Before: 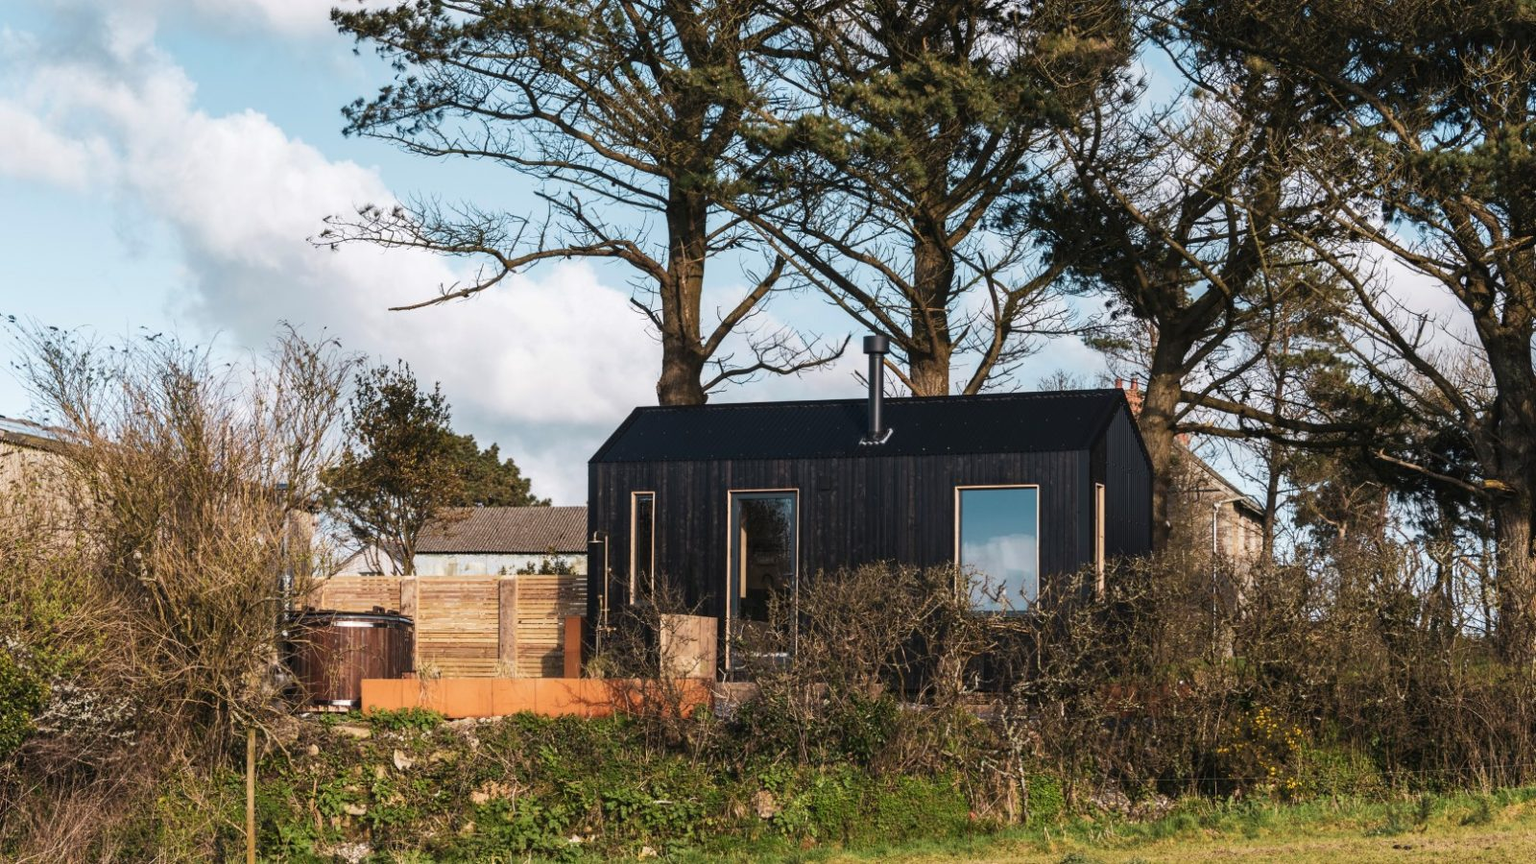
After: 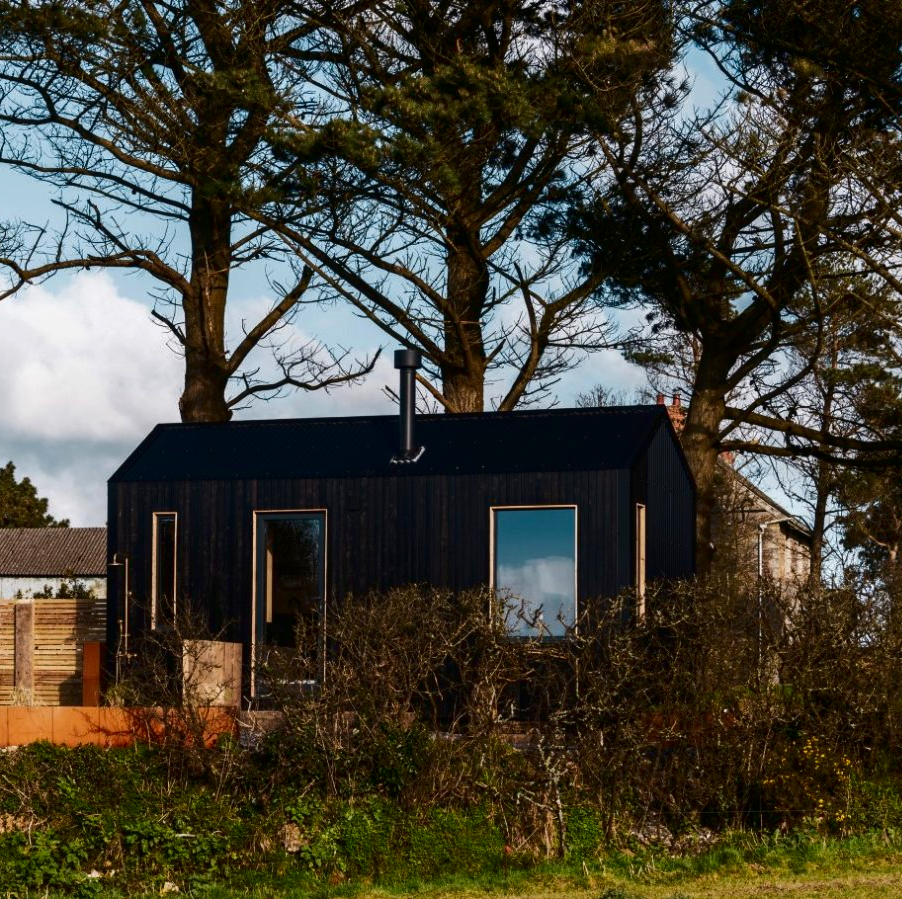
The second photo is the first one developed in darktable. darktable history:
contrast brightness saturation: contrast 0.097, brightness -0.277, saturation 0.147
crop: left 31.569%, top 0.011%, right 11.995%
